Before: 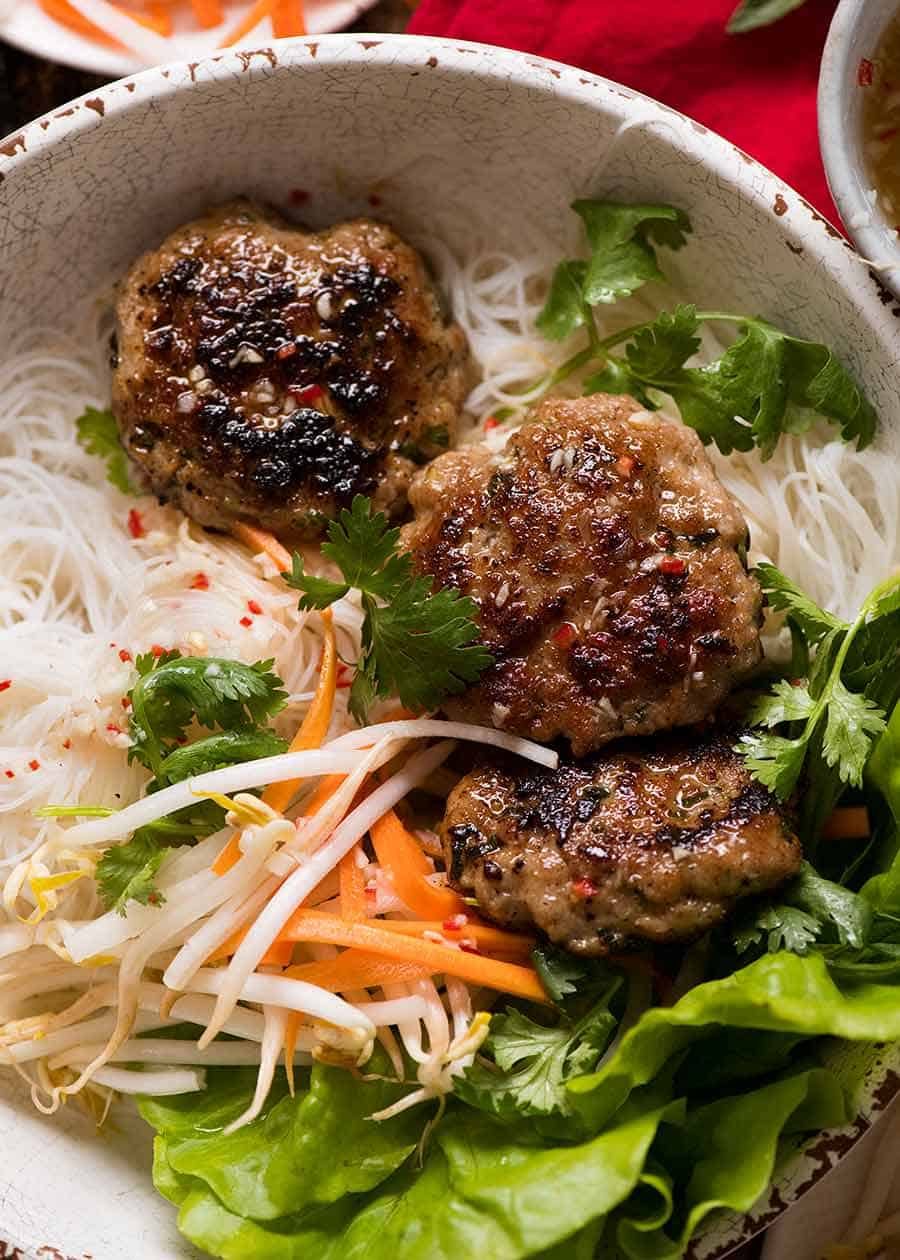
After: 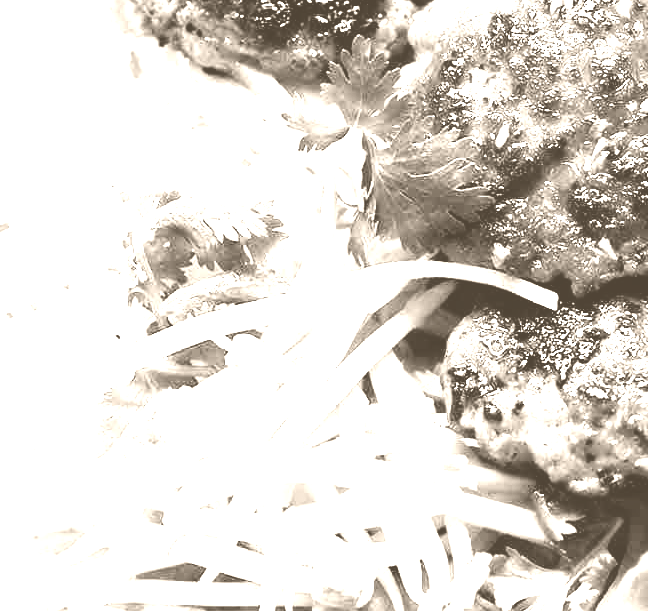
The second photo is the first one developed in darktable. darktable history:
exposure: black level correction 0.001, exposure 0.5 EV, compensate exposure bias true, compensate highlight preservation false
crop: top 36.498%, right 27.964%, bottom 14.995%
base curve: curves: ch0 [(0, 0) (0.007, 0.004) (0.027, 0.03) (0.046, 0.07) (0.207, 0.54) (0.442, 0.872) (0.673, 0.972) (1, 1)], preserve colors none
colorize: hue 34.49°, saturation 35.33%, source mix 100%, version 1
